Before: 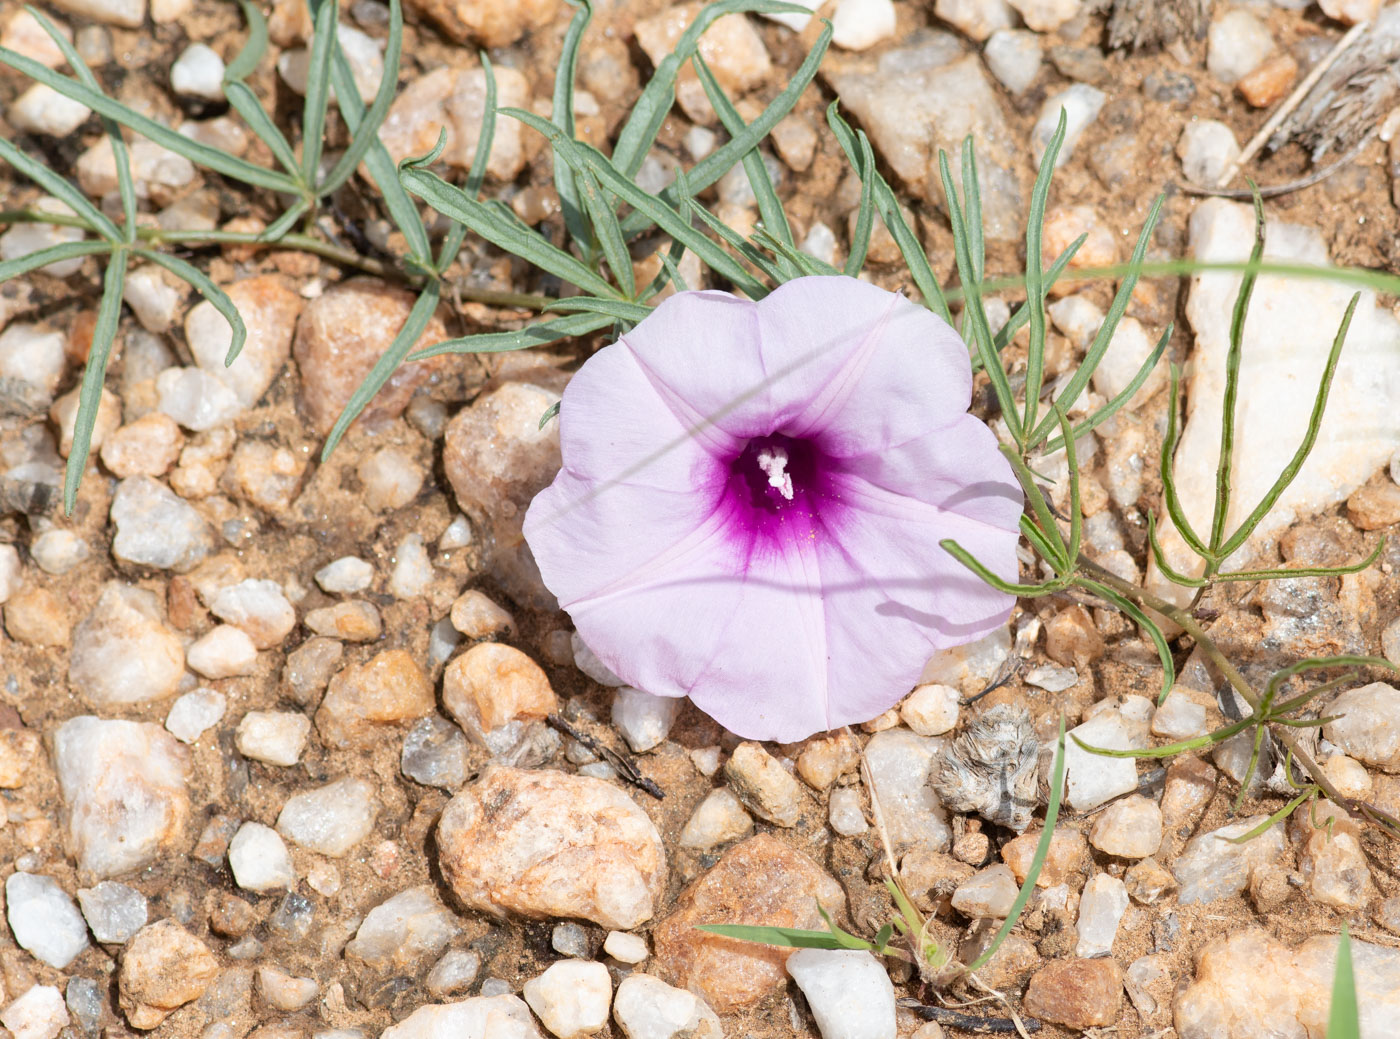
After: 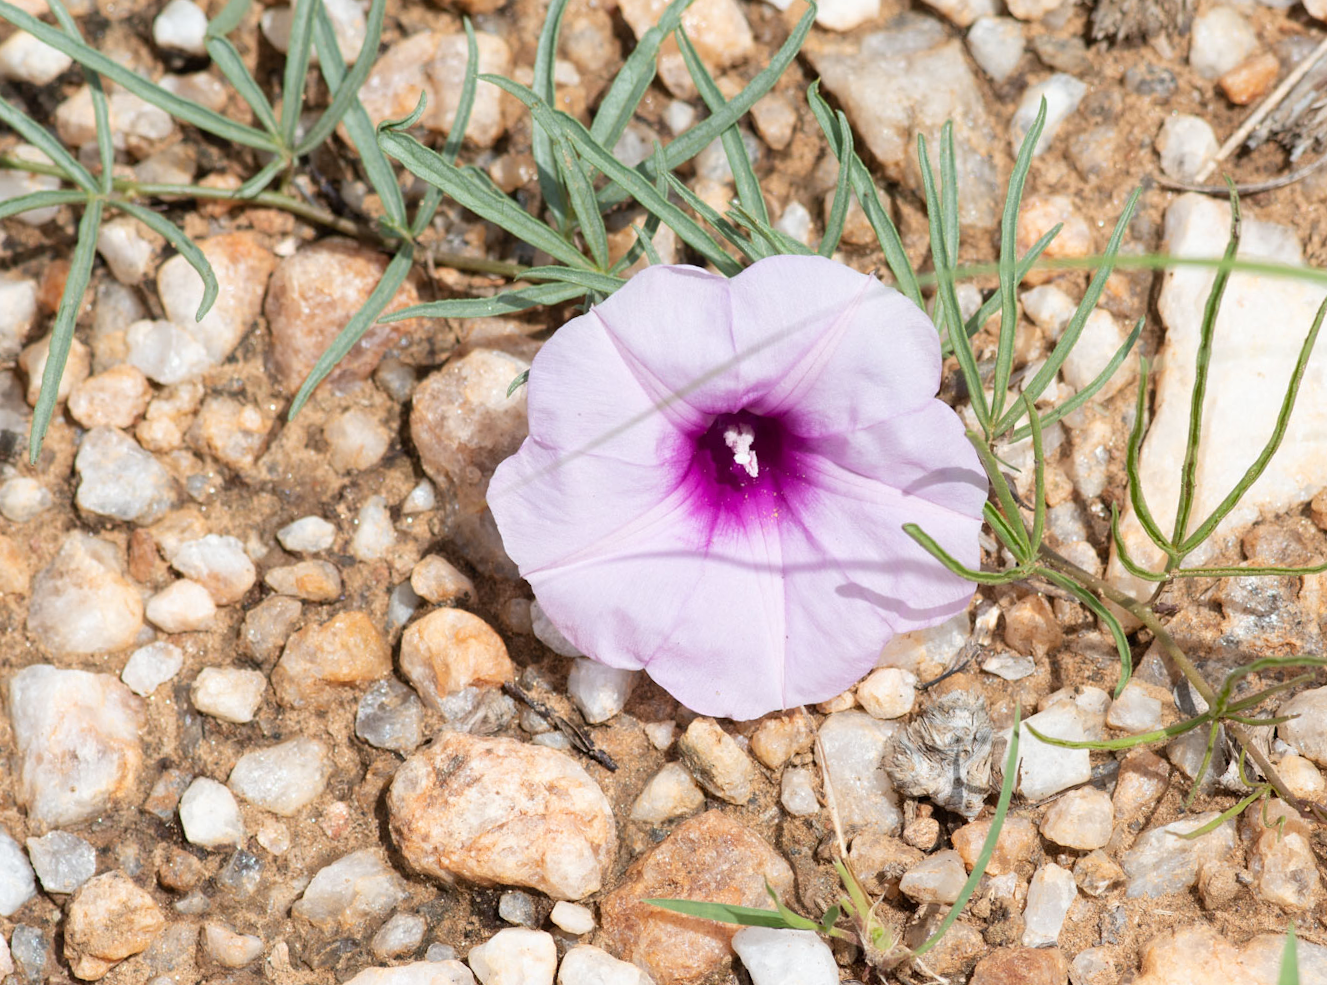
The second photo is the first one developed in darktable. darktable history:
crop and rotate: angle -2.34°
